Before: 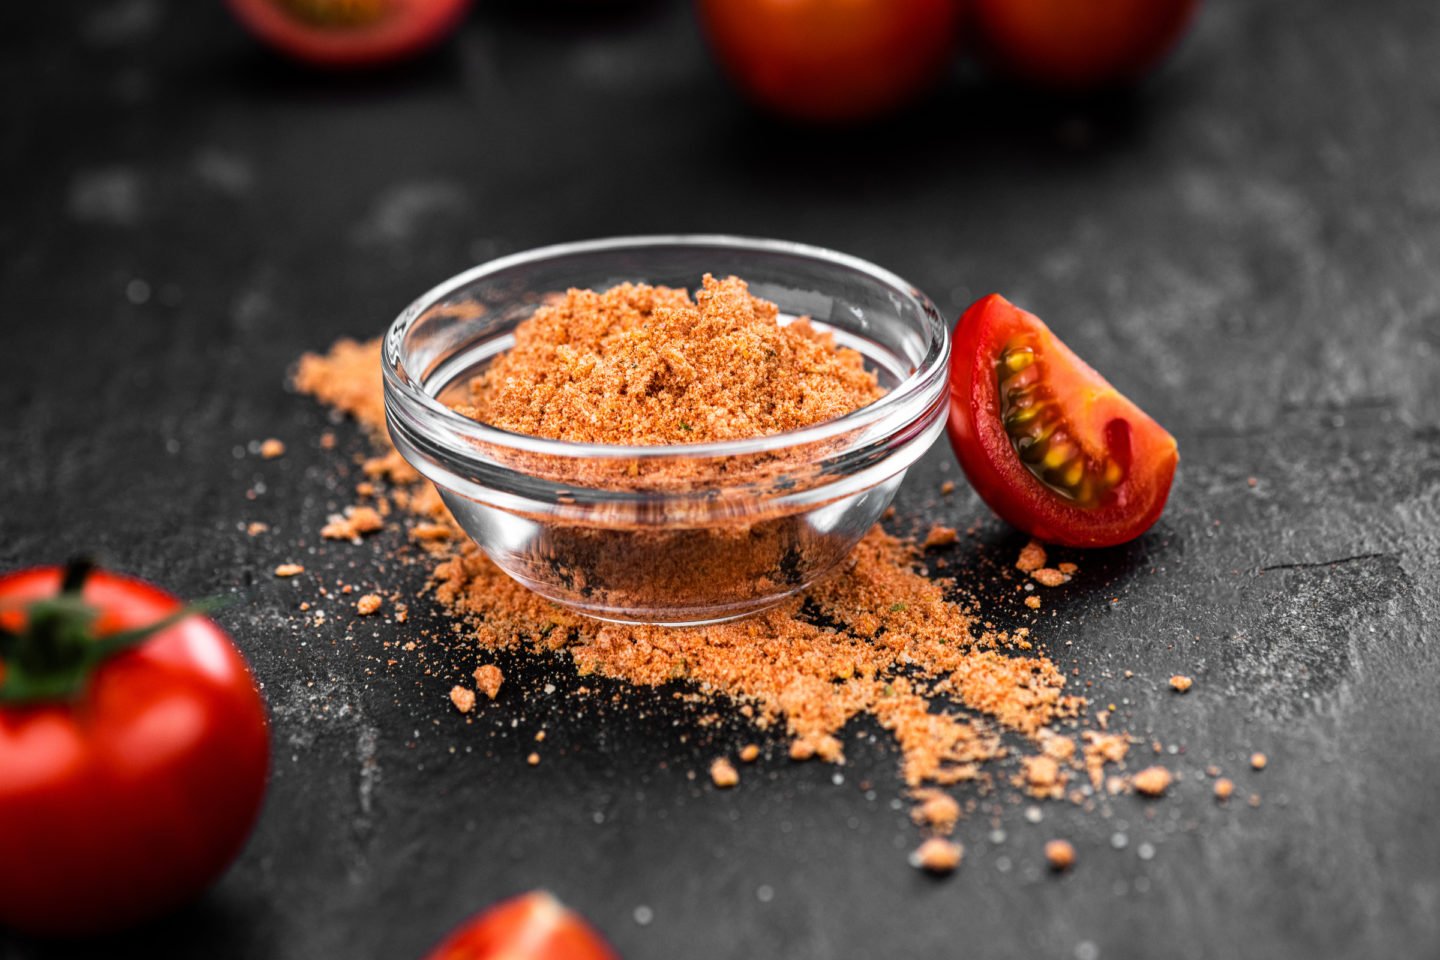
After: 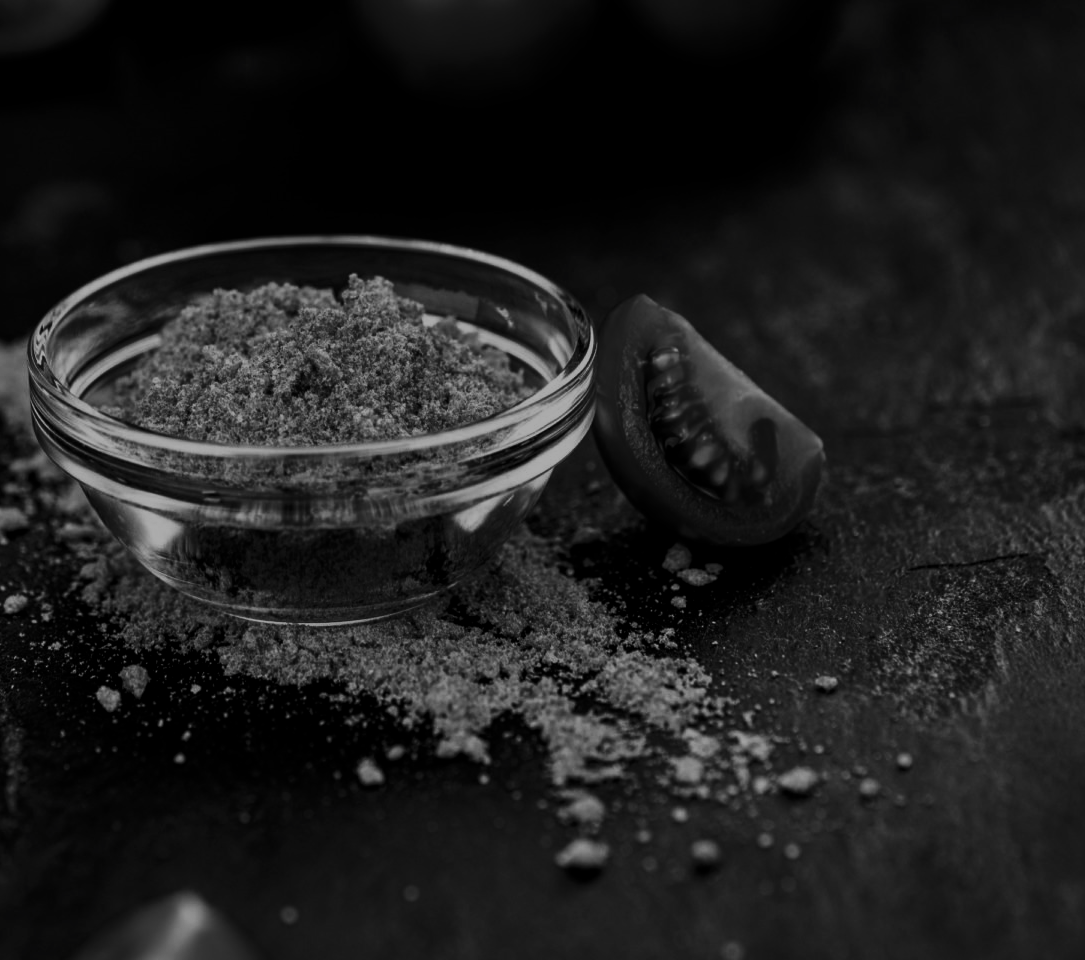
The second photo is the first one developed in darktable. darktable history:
tone curve: curves: ch0 [(0, 0) (0.003, 0.003) (0.011, 0.011) (0.025, 0.022) (0.044, 0.039) (0.069, 0.055) (0.1, 0.074) (0.136, 0.101) (0.177, 0.134) (0.224, 0.171) (0.277, 0.216) (0.335, 0.277) (0.399, 0.345) (0.468, 0.427) (0.543, 0.526) (0.623, 0.636) (0.709, 0.731) (0.801, 0.822) (0.898, 0.917) (1, 1)], preserve colors none
filmic rgb: black relative exposure -7.65 EV, white relative exposure 4.56 EV, hardness 3.61, color science v6 (2022)
crop and rotate: left 24.6%
contrast brightness saturation: contrast -0.03, brightness -0.59, saturation -1
